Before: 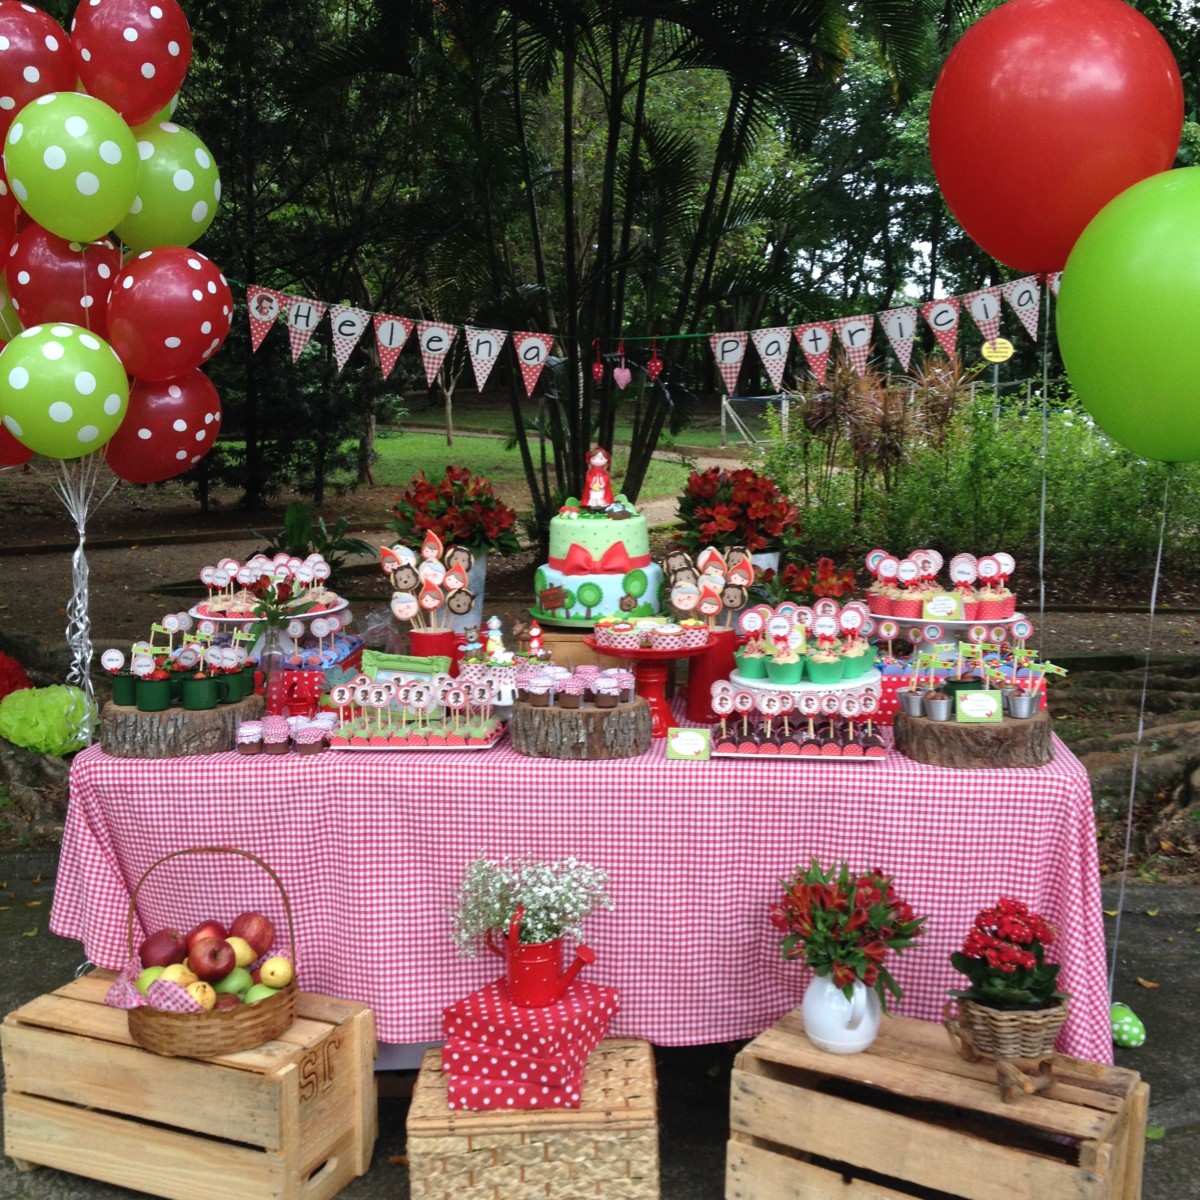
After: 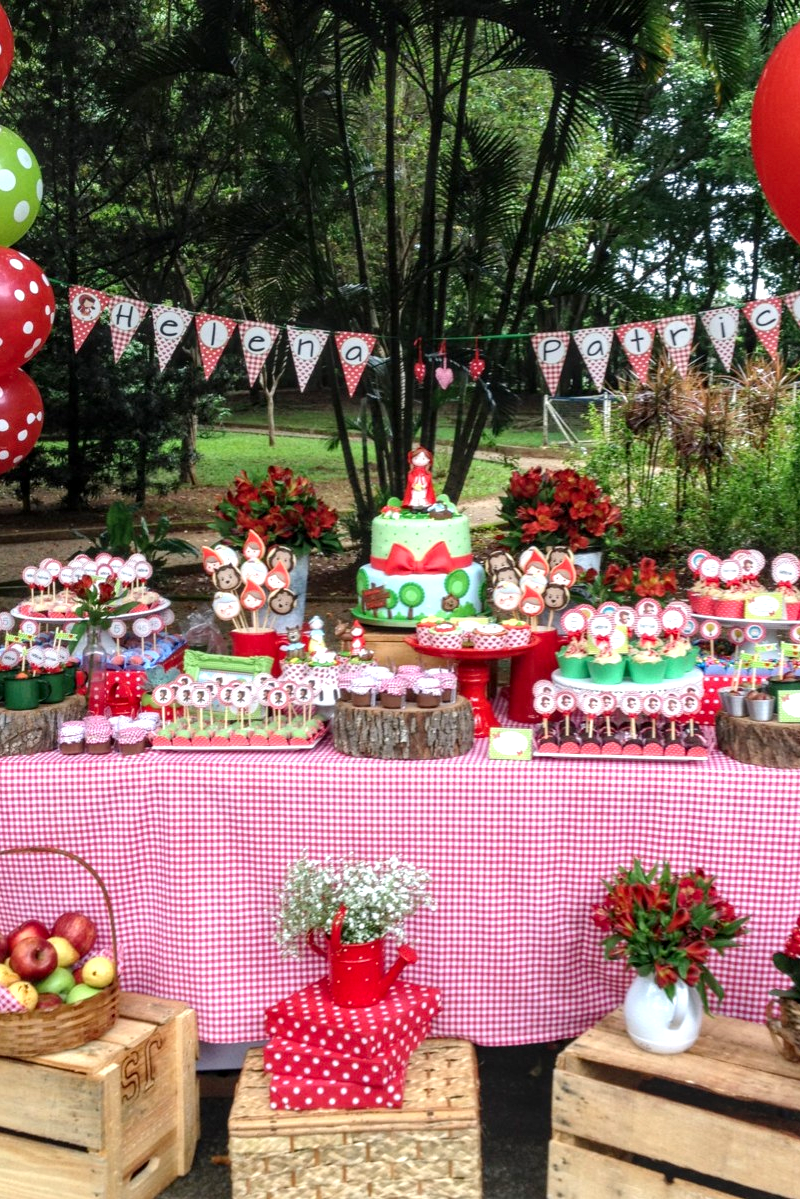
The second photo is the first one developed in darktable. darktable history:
local contrast: highlights 62%, detail 143%, midtone range 0.435
levels: levels [0, 0.435, 0.917]
crop and rotate: left 14.903%, right 18.349%
